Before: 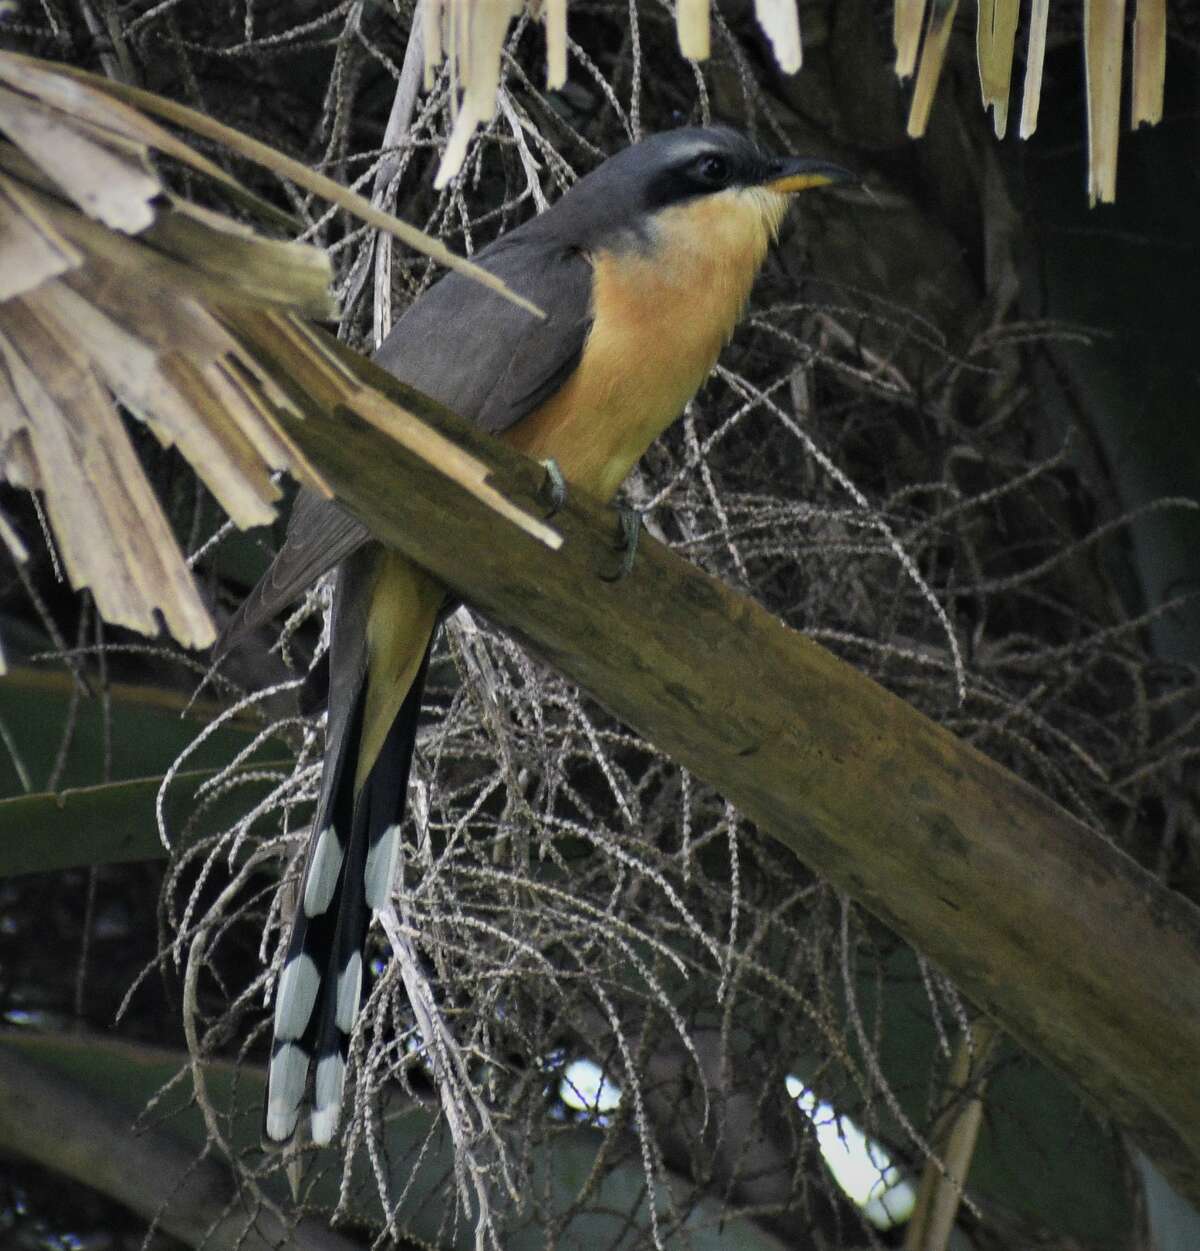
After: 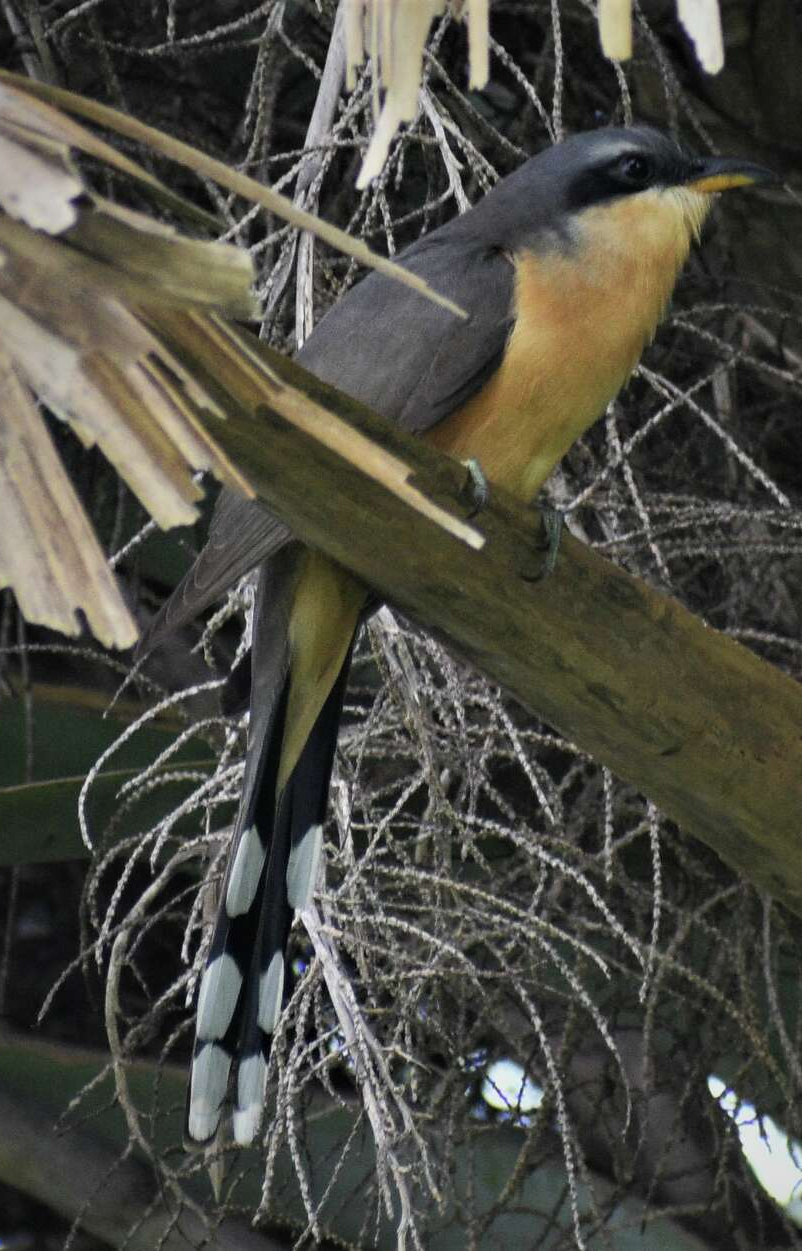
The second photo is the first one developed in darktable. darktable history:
crop and rotate: left 6.541%, right 26.625%
